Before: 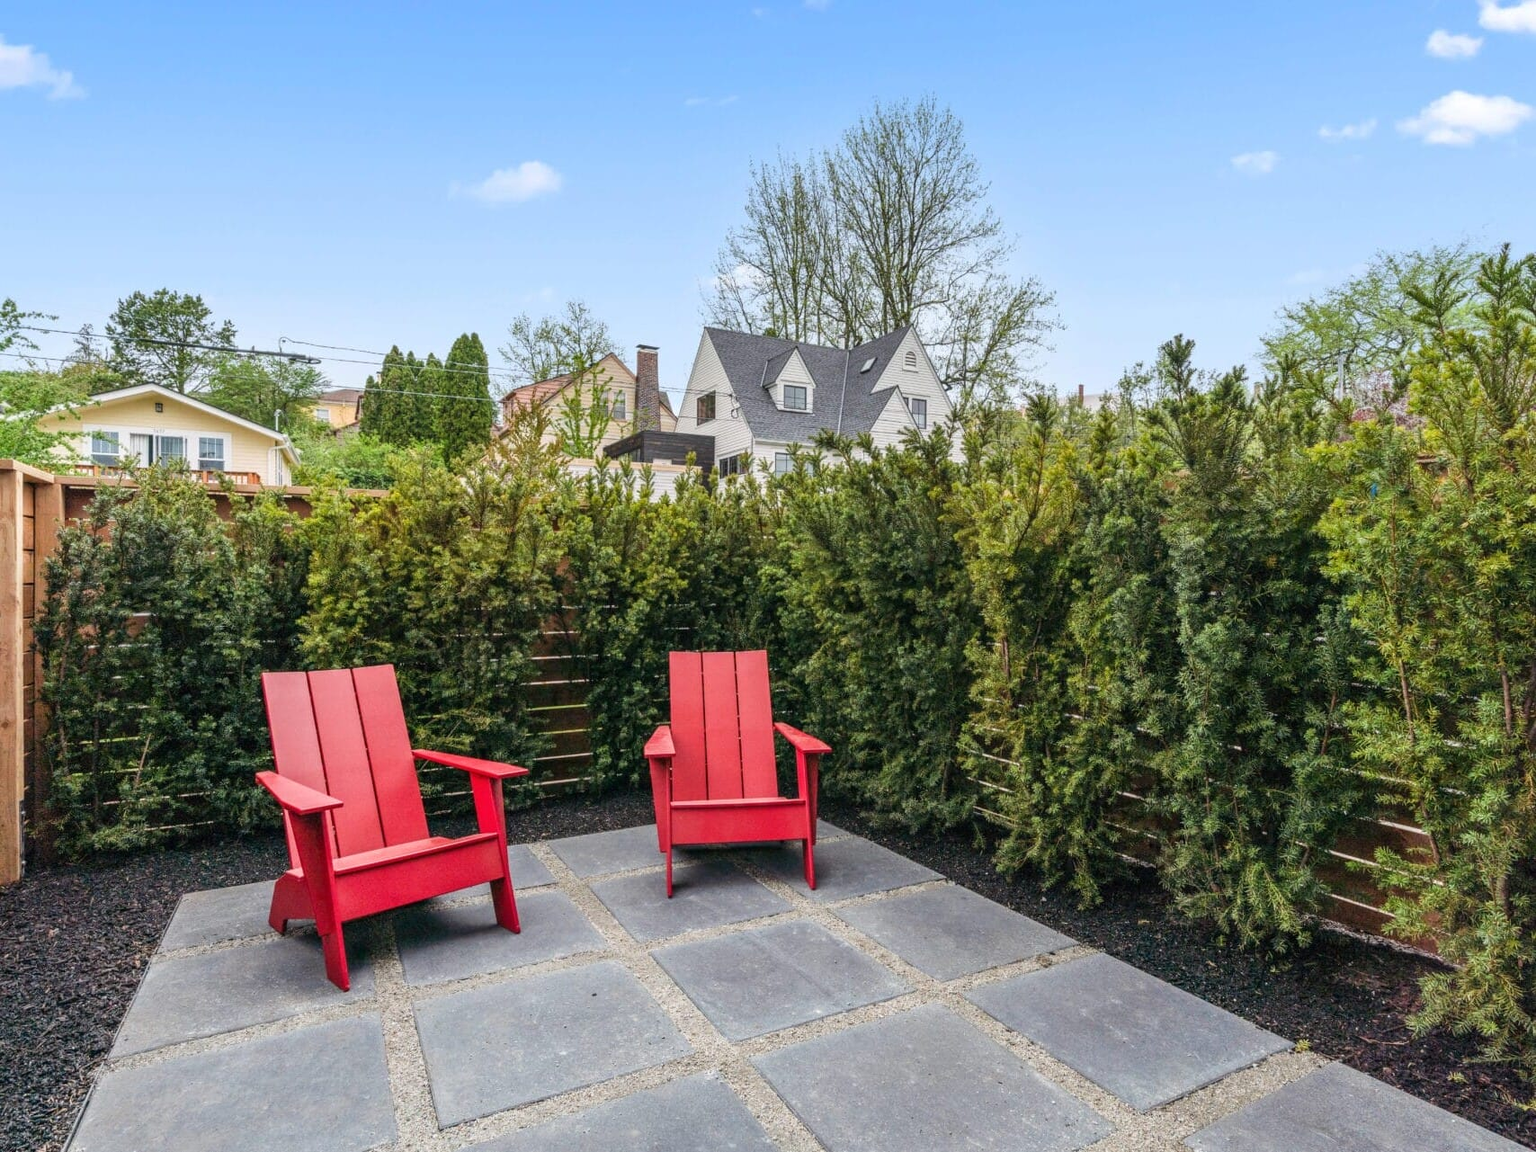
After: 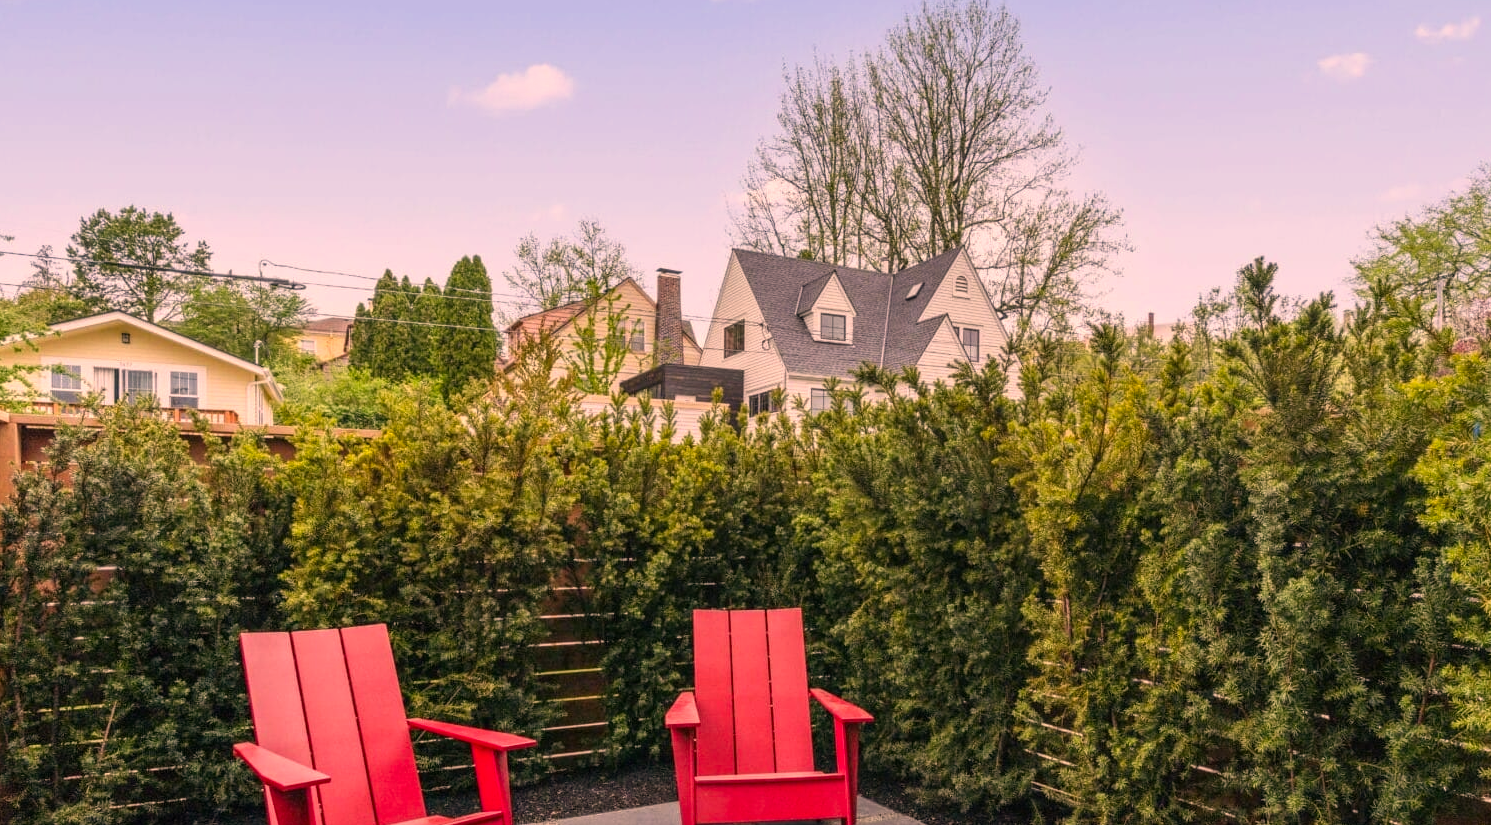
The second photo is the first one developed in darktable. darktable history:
crop: left 3.041%, top 9%, right 9.618%, bottom 26.525%
color correction: highlights a* 20.59, highlights b* 19.47
